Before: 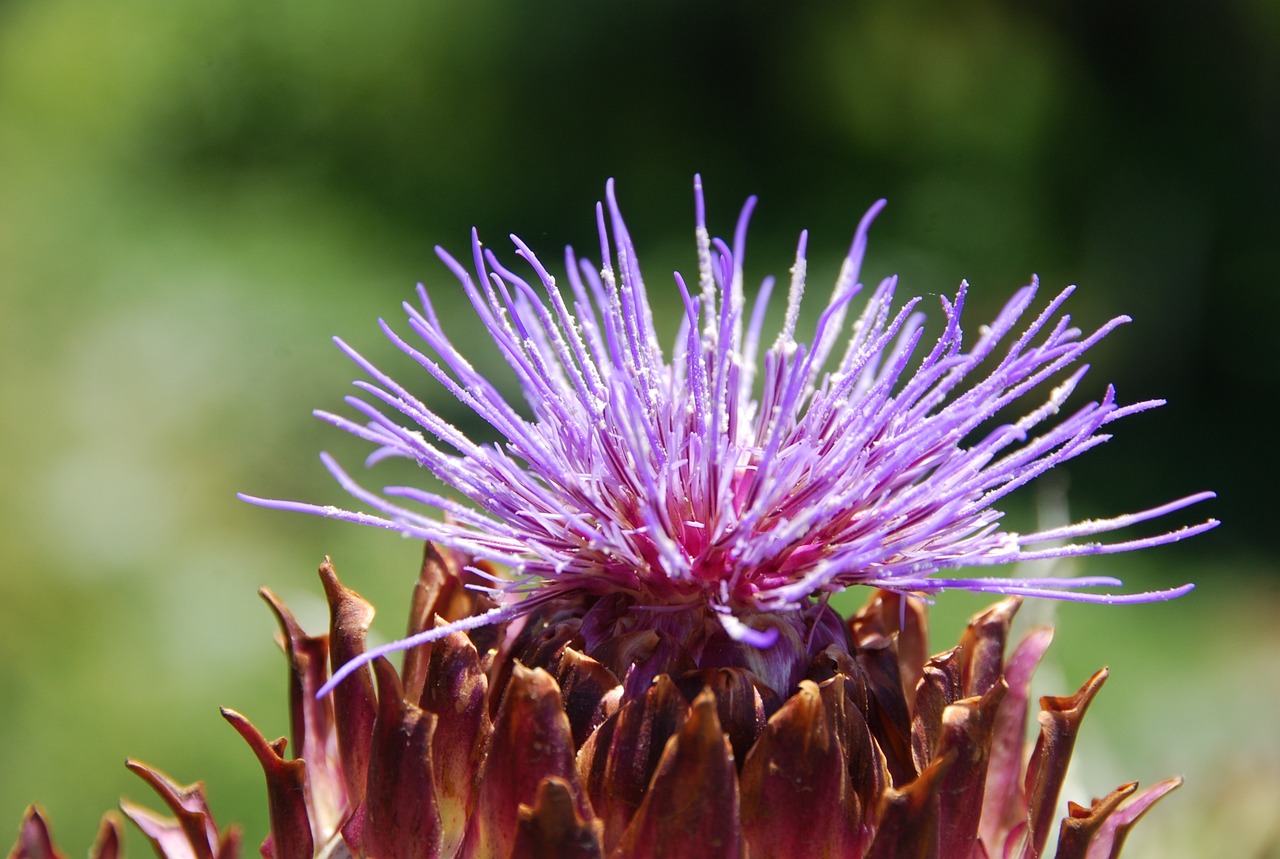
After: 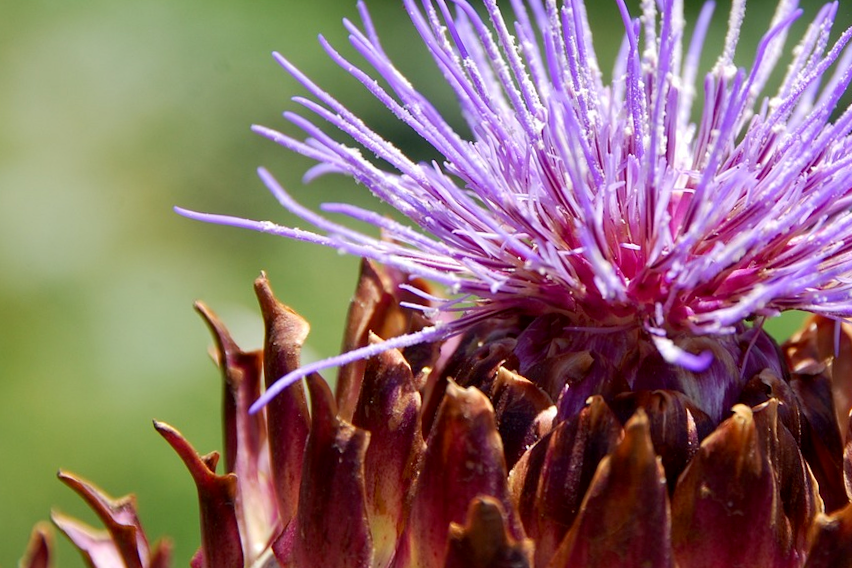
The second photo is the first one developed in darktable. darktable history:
crop and rotate: angle -1.05°, left 3.64%, top 32.033%, right 27.945%
exposure: black level correction 0.005, exposure 0.002 EV, compensate exposure bias true, compensate highlight preservation false
